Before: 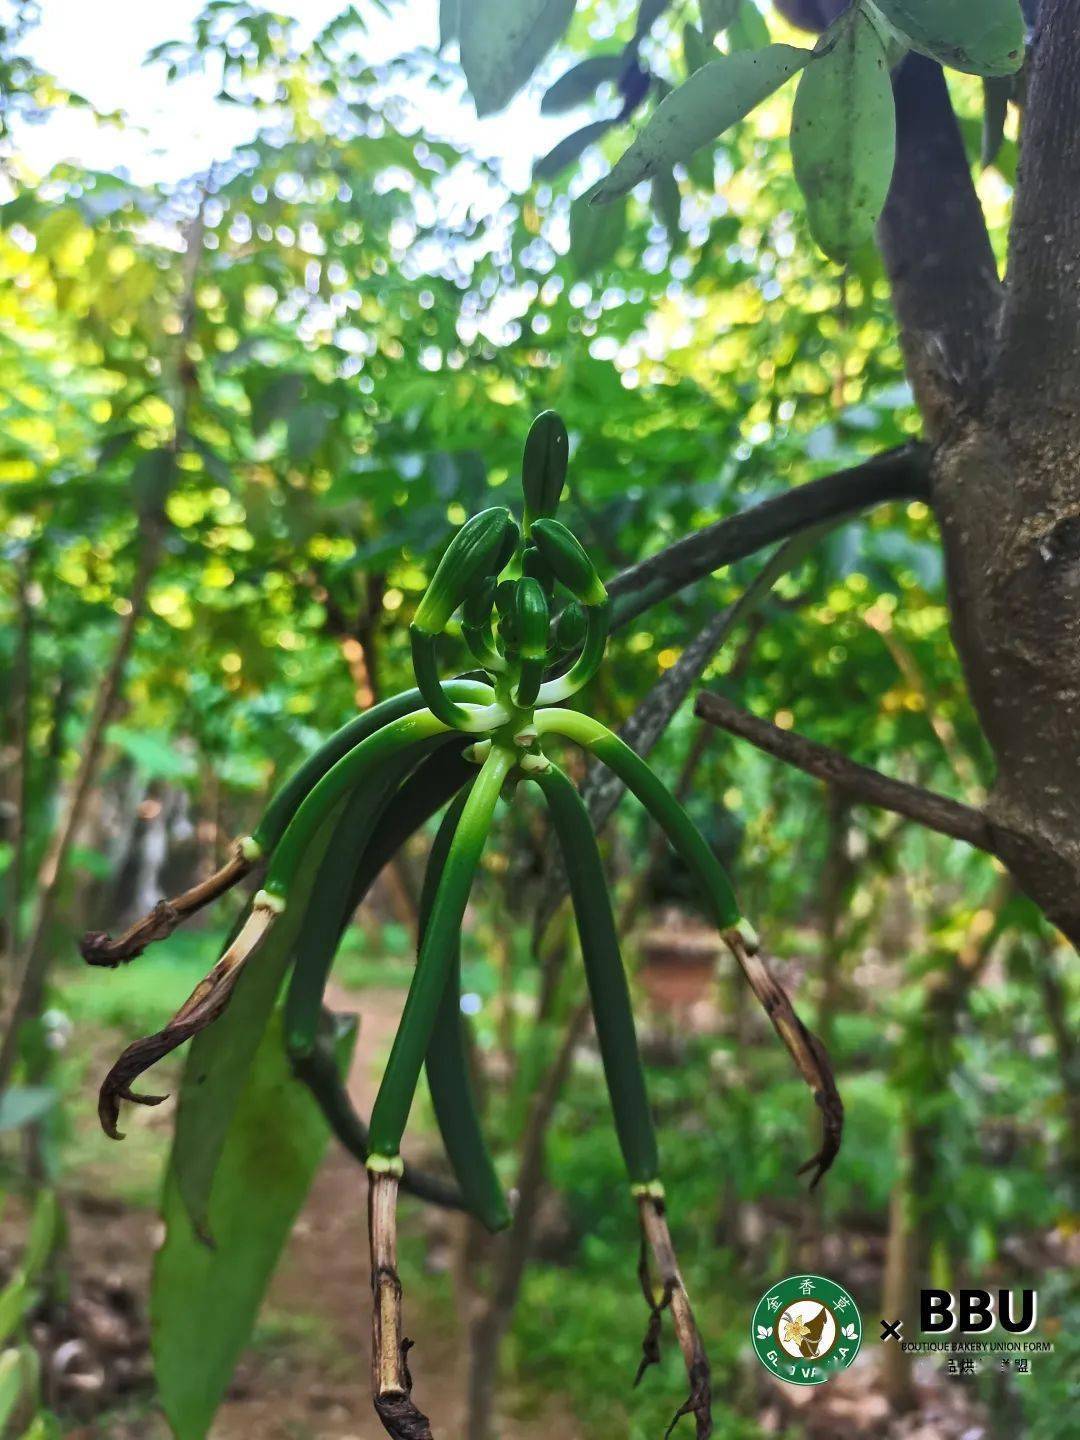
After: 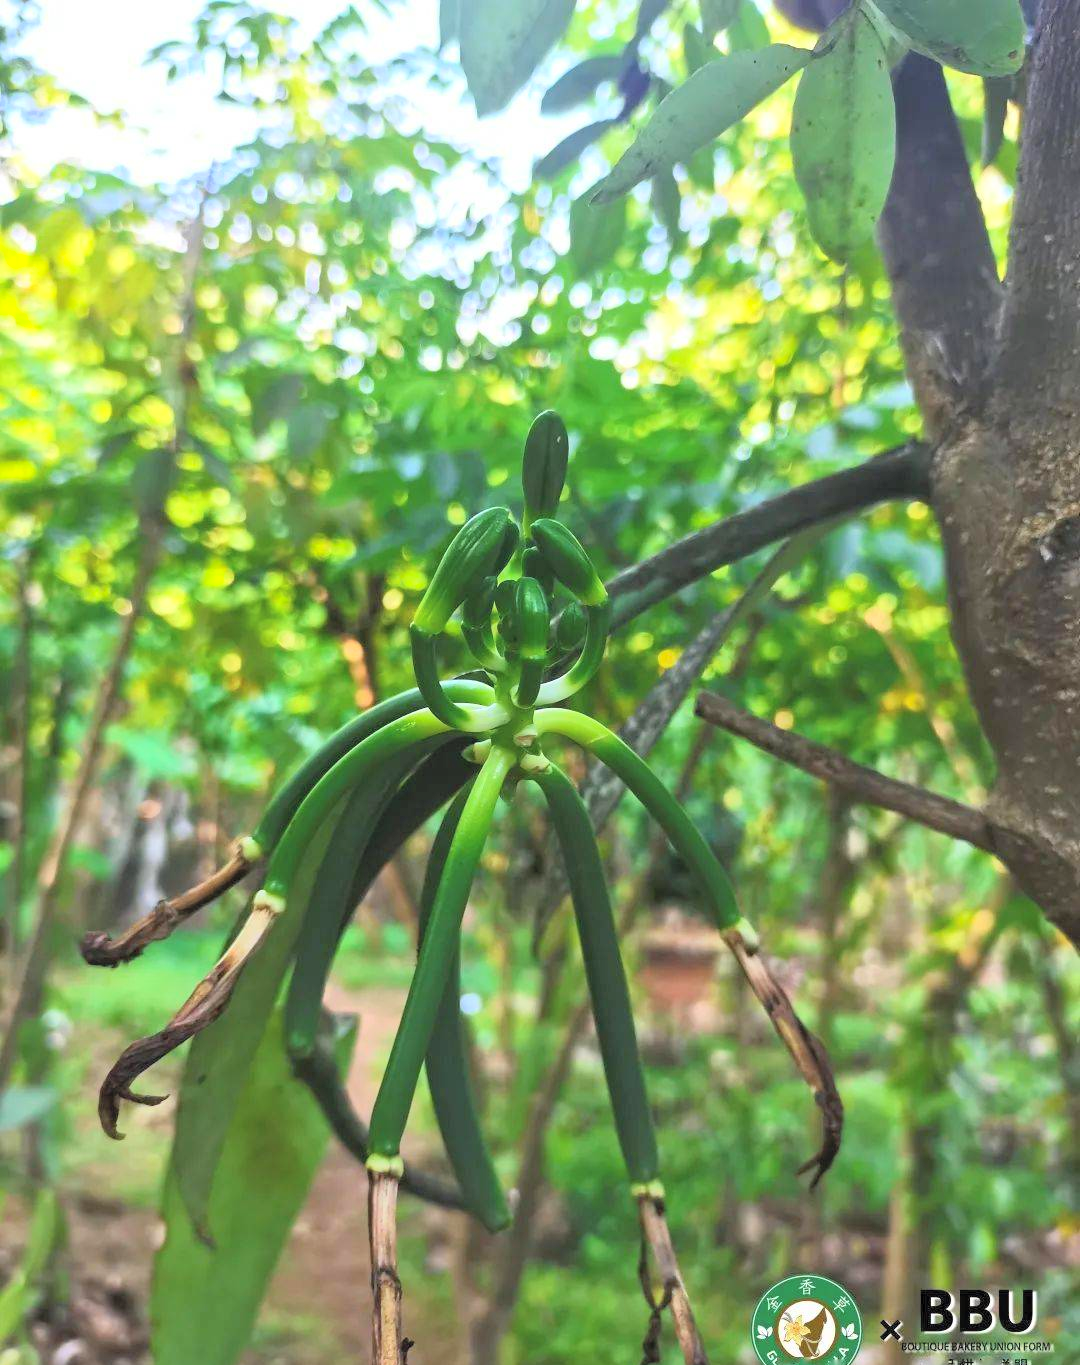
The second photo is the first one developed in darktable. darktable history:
contrast brightness saturation: contrast 0.103, brightness 0.305, saturation 0.138
crop and rotate: top 0.005%, bottom 5.165%
